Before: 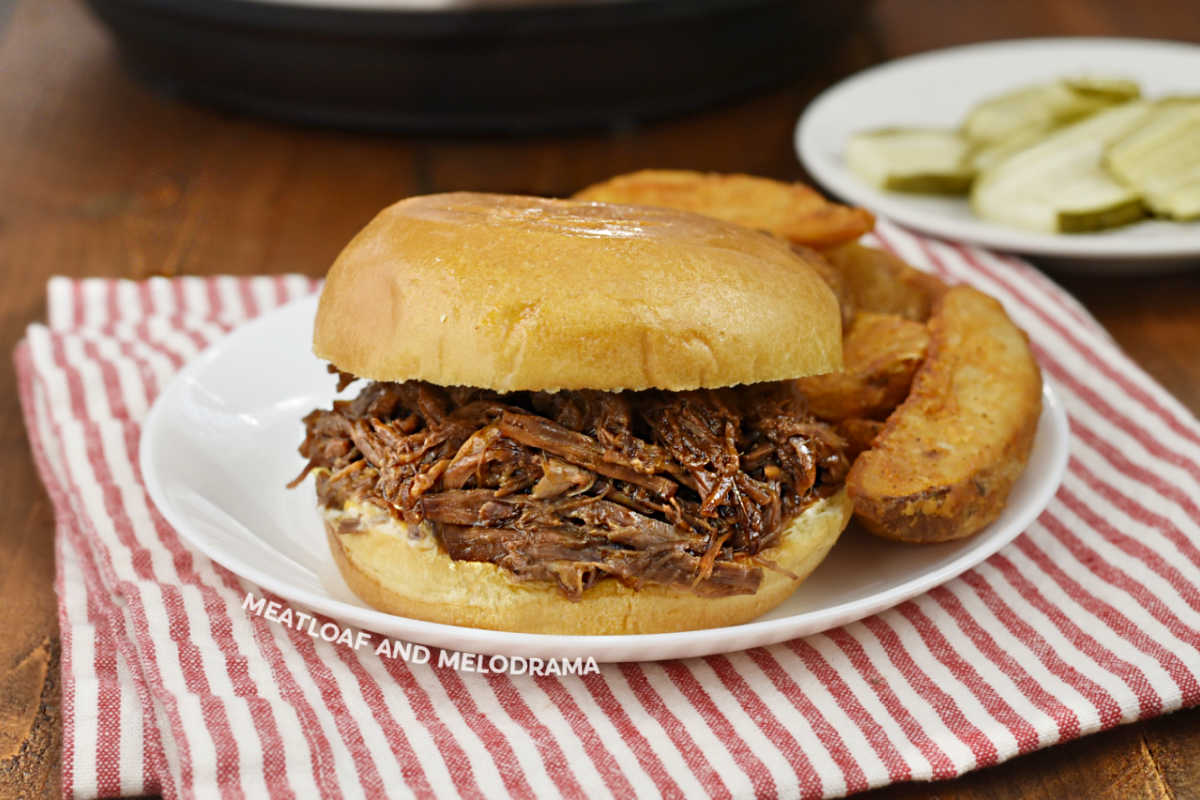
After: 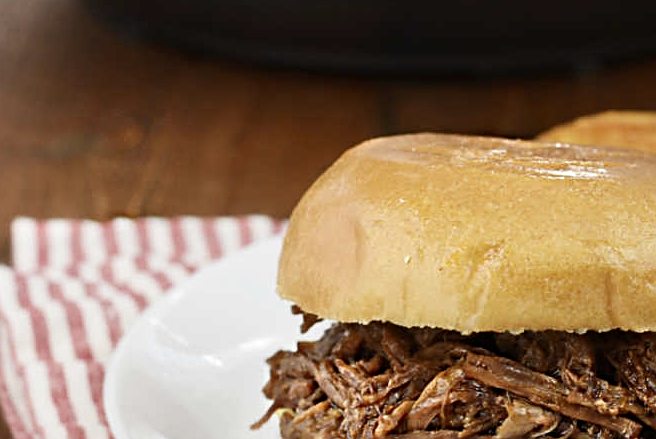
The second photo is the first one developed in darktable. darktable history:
sharpen: on, module defaults
crop and rotate: left 3.047%, top 7.509%, right 42.236%, bottom 37.598%
contrast brightness saturation: contrast 0.11, saturation -0.17
